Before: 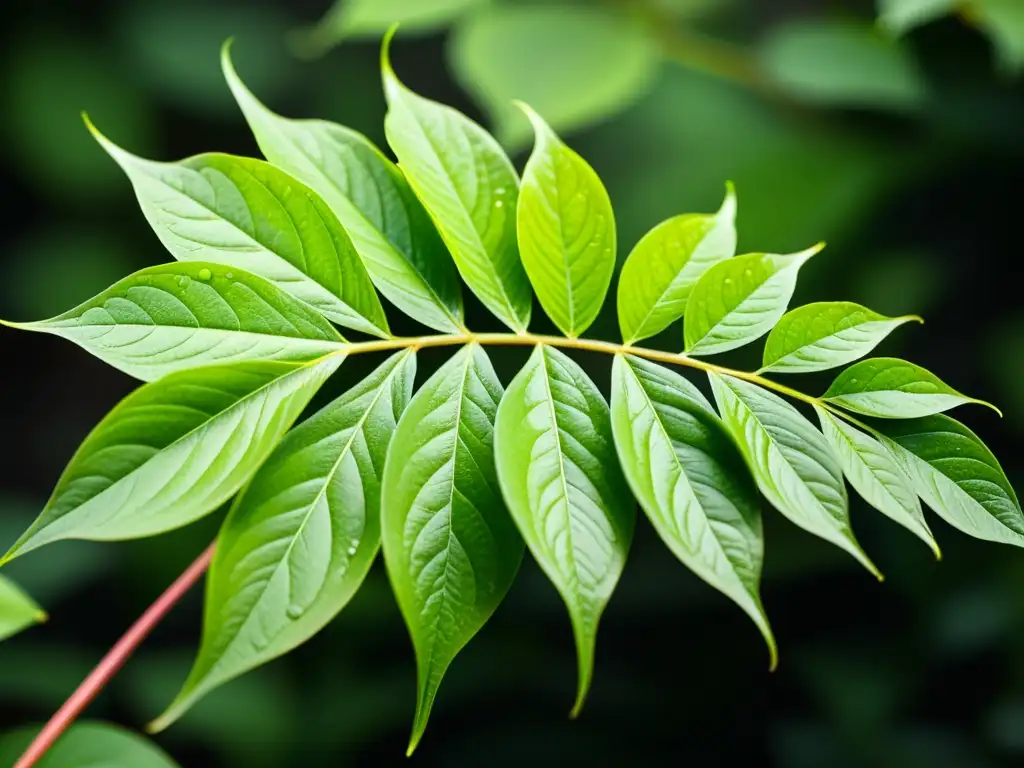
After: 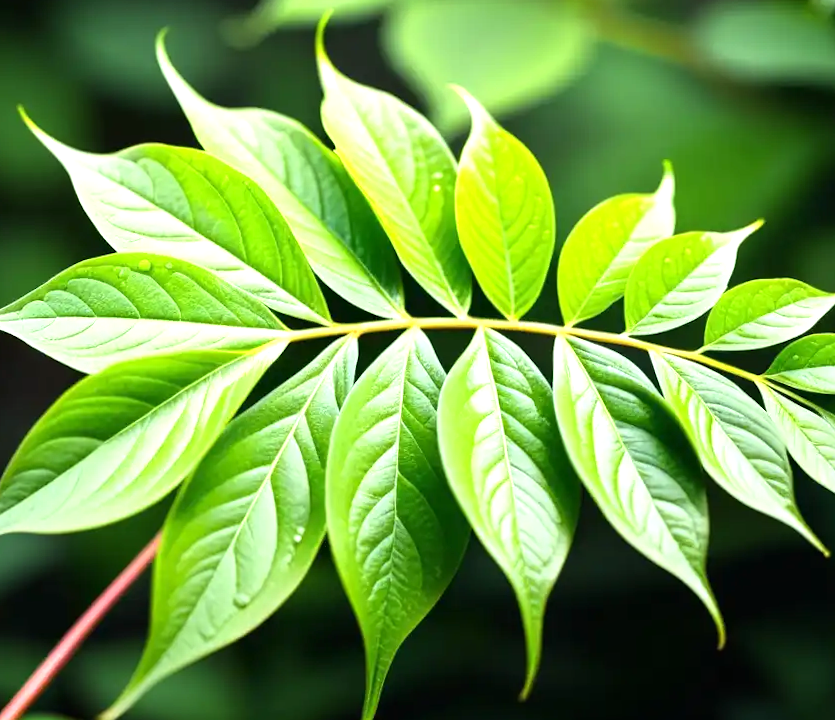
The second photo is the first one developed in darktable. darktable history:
crop and rotate: angle 1.27°, left 4.375%, top 0.74%, right 11.632%, bottom 2.666%
tone equalizer: -8 EV -0.771 EV, -7 EV -0.671 EV, -6 EV -0.639 EV, -5 EV -0.423 EV, -3 EV 0.381 EV, -2 EV 0.6 EV, -1 EV 0.696 EV, +0 EV 0.731 EV, smoothing diameter 24.93%, edges refinement/feathering 10, preserve details guided filter
